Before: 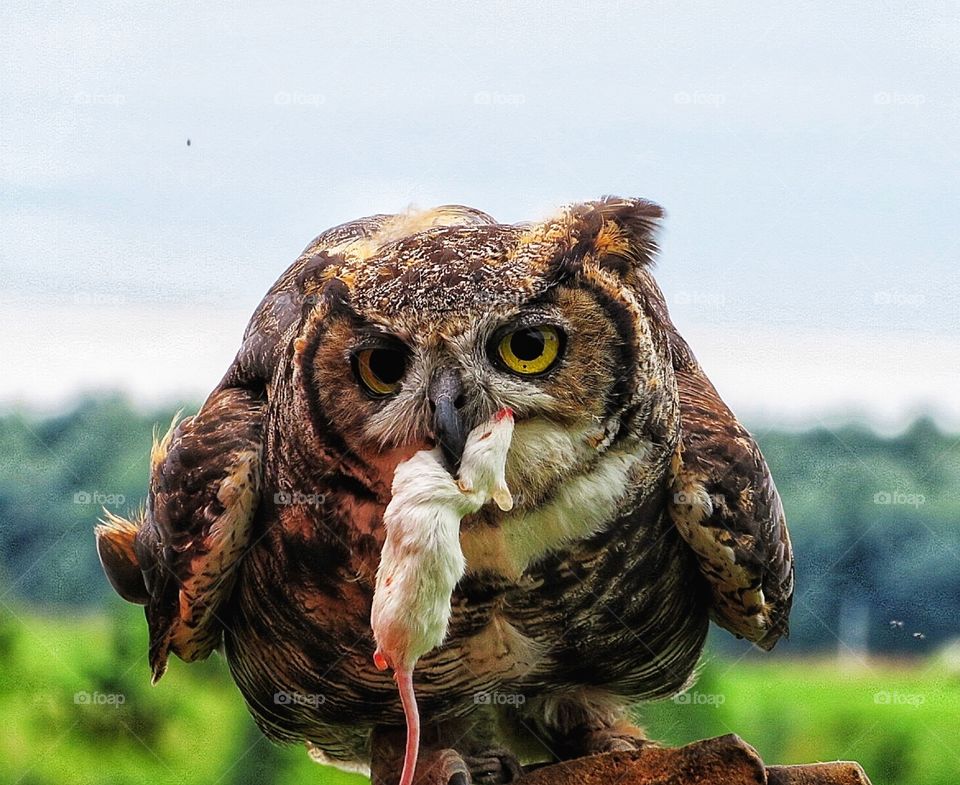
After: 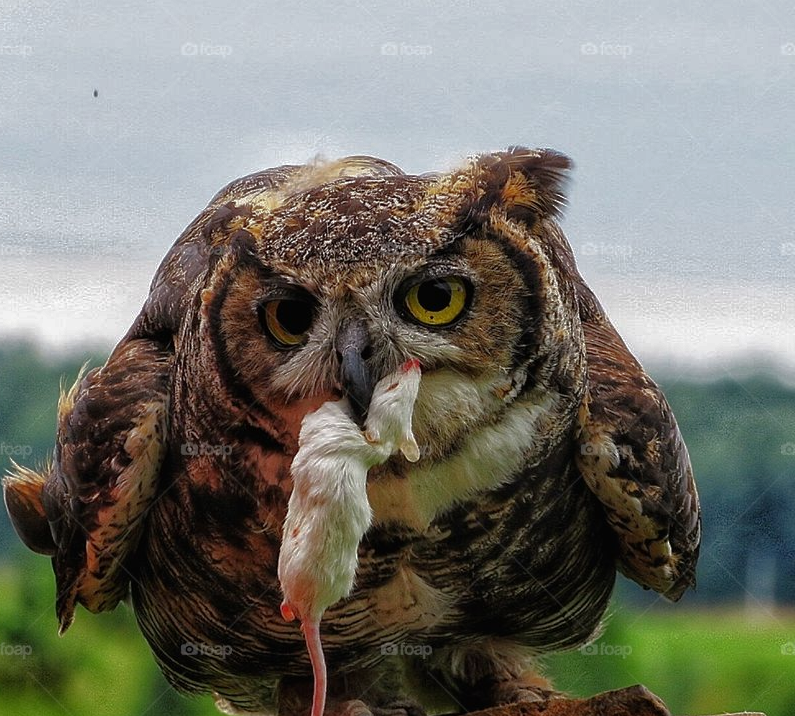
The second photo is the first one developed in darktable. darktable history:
crop: left 9.786%, top 6.295%, right 7.328%, bottom 2.44%
base curve: curves: ch0 [(0, 0) (0.841, 0.609) (1, 1)]
